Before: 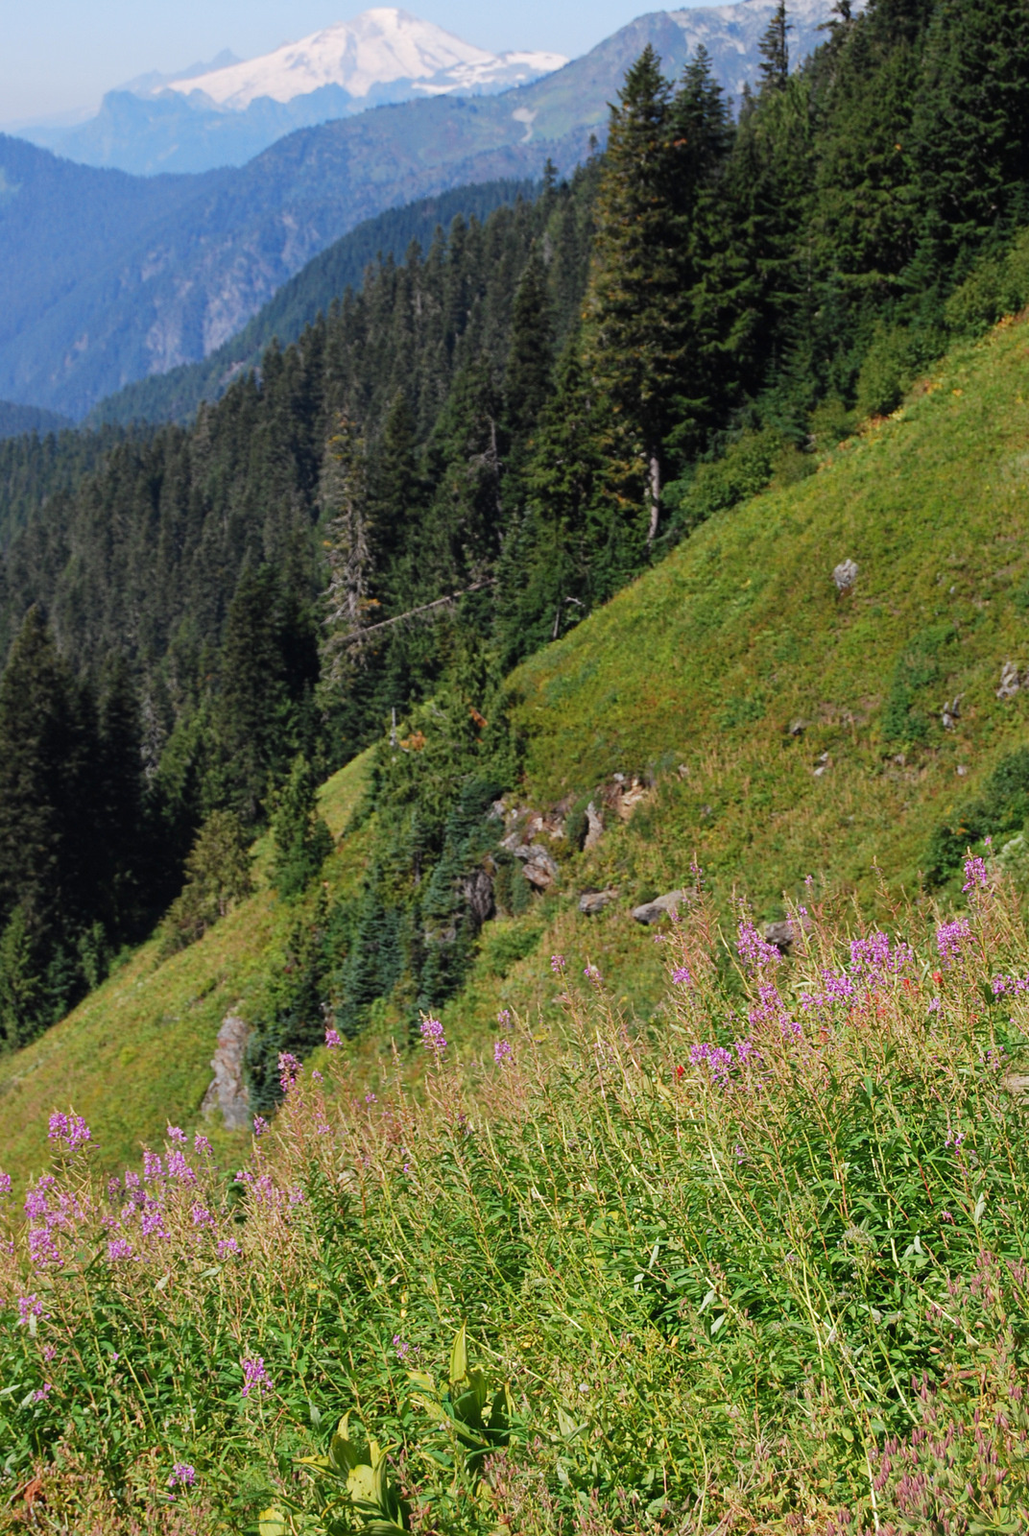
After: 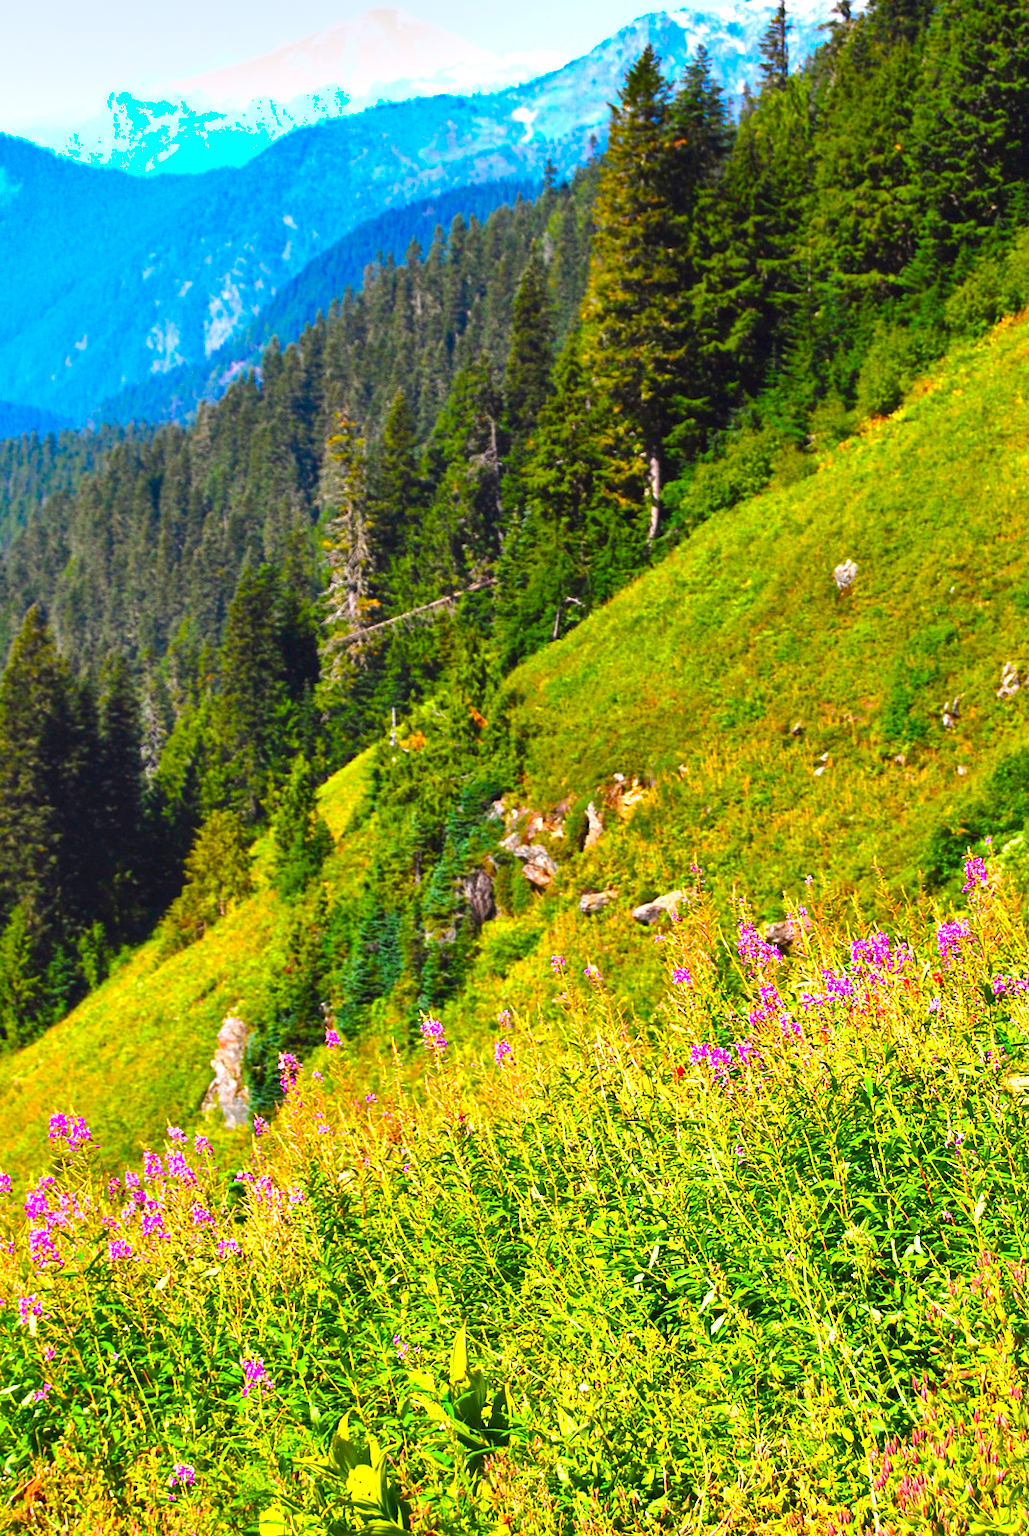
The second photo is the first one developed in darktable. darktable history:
color balance rgb: power › chroma 0.695%, power › hue 60°, linear chroma grading › shadows 17.735%, linear chroma grading › highlights 61.109%, linear chroma grading › global chroma 49.775%, perceptual saturation grading › global saturation 20%, perceptual saturation grading › highlights -25.116%, perceptual saturation grading › shadows 25.803%
shadows and highlights: soften with gaussian
exposure: black level correction 0, exposure 1.275 EV, compensate highlight preservation false
